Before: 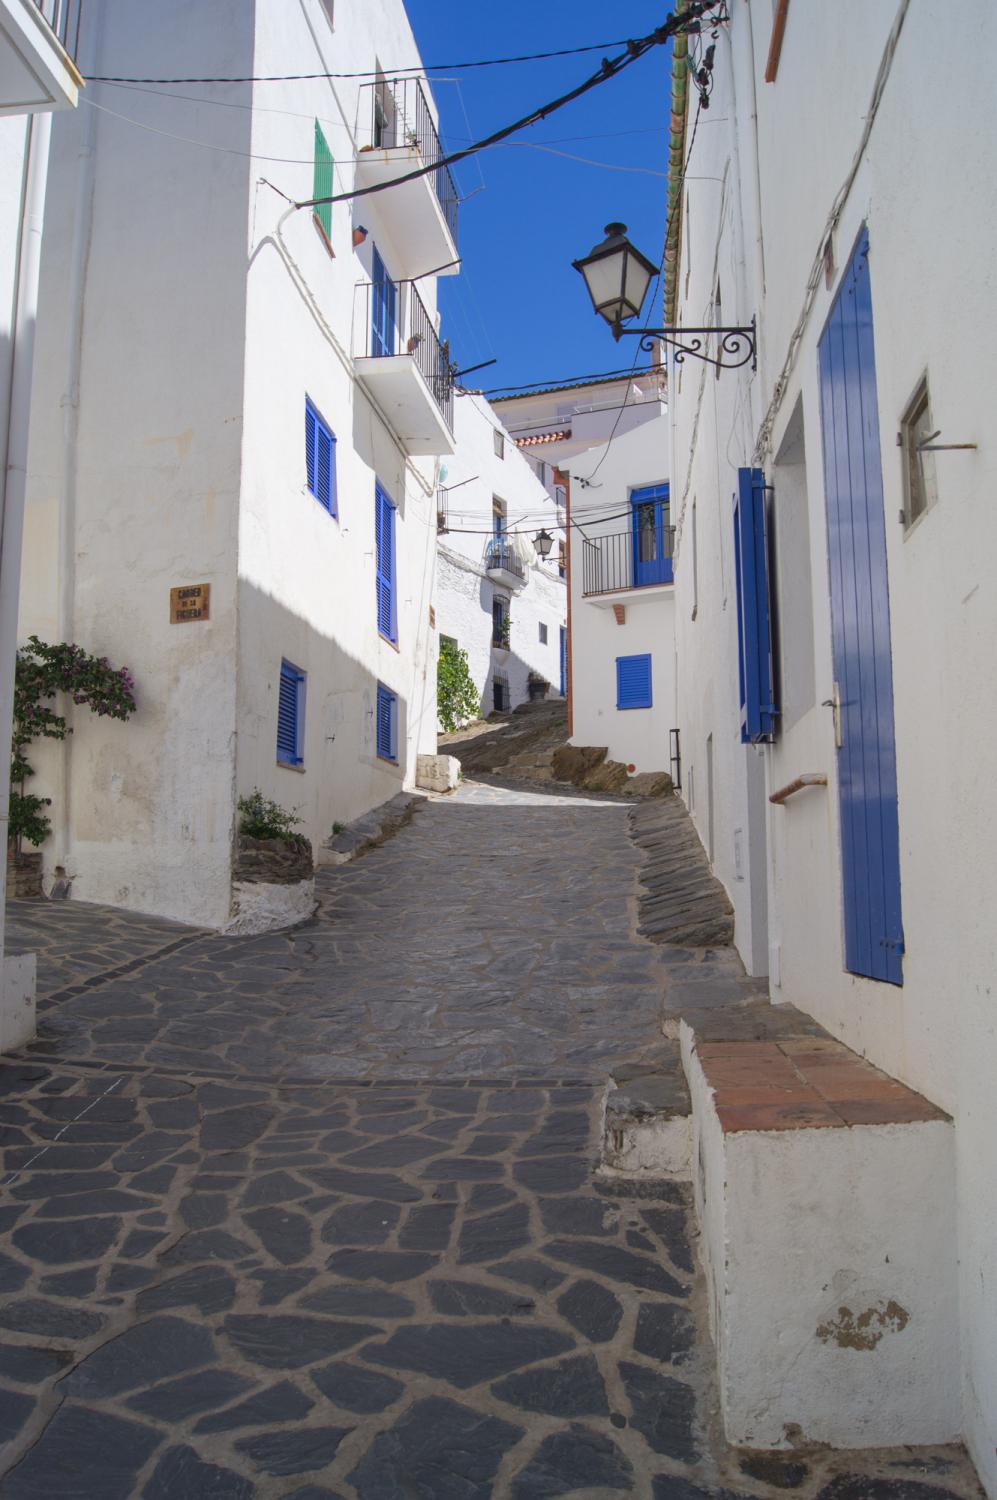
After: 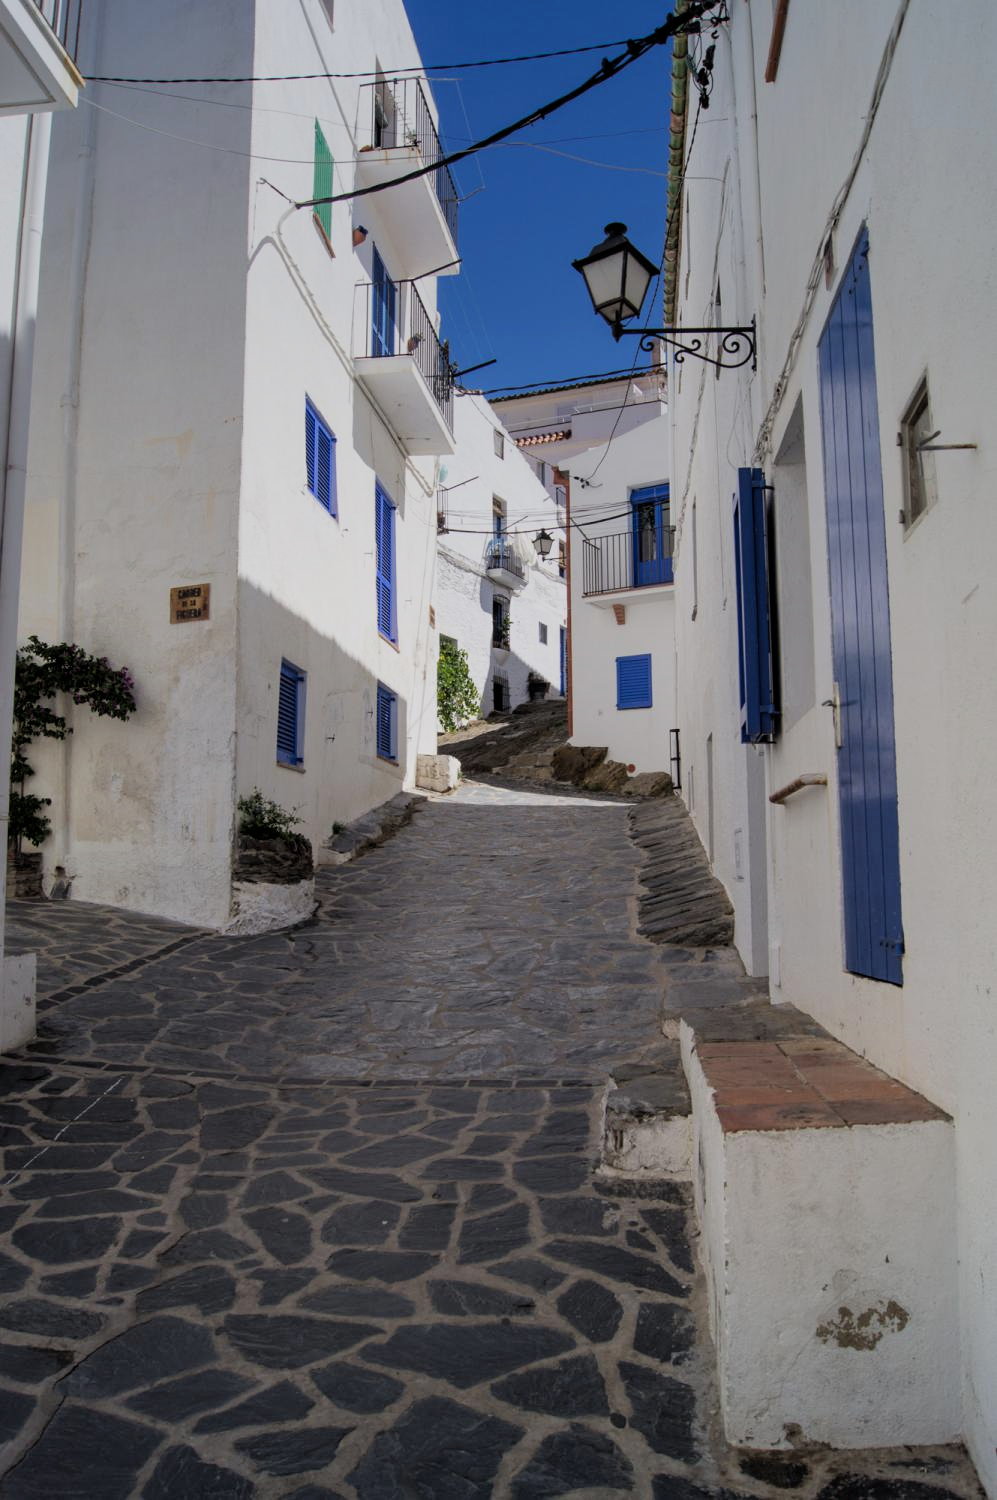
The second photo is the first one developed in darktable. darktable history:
filmic rgb: black relative exposure -5 EV, white relative exposure 3.2 EV, hardness 3.42, contrast 1.2, highlights saturation mix -30%
graduated density: on, module defaults
